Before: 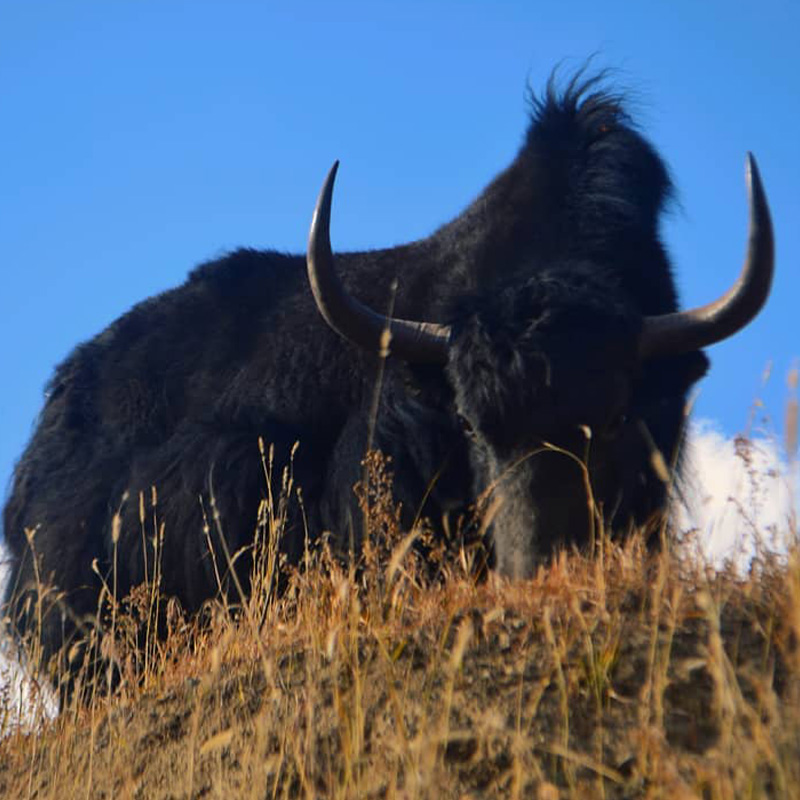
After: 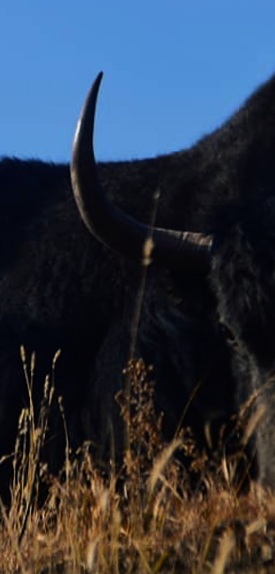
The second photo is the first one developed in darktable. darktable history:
rotate and perspective: rotation 0.226°, lens shift (vertical) -0.042, crop left 0.023, crop right 0.982, crop top 0.006, crop bottom 0.994
exposure: exposure -1 EV, compensate highlight preservation false
tone equalizer: -8 EV -0.75 EV, -7 EV -0.7 EV, -6 EV -0.6 EV, -5 EV -0.4 EV, -3 EV 0.4 EV, -2 EV 0.6 EV, -1 EV 0.7 EV, +0 EV 0.75 EV, edges refinement/feathering 500, mask exposure compensation -1.57 EV, preserve details no
crop and rotate: left 29.476%, top 10.214%, right 35.32%, bottom 17.333%
shadows and highlights: shadows -12.5, white point adjustment 4, highlights 28.33
